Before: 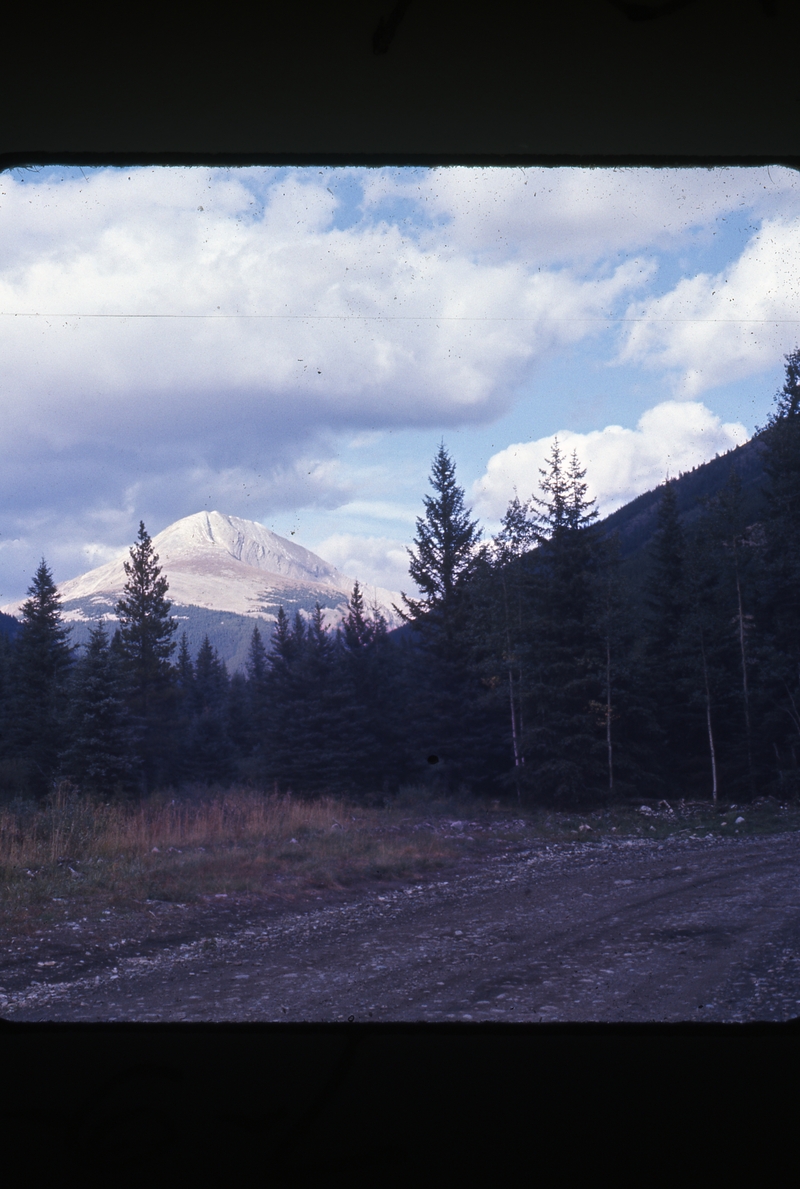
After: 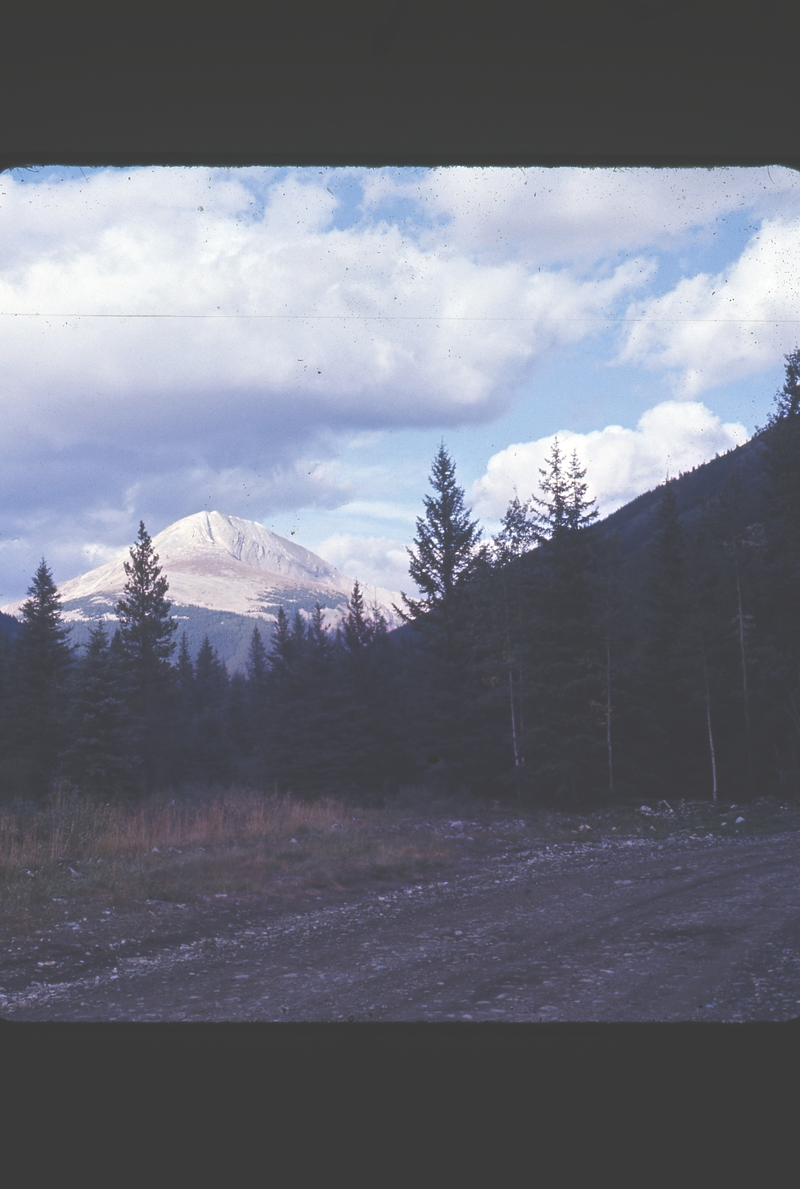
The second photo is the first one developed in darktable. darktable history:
exposure: black level correction -0.041, exposure 0.059 EV, compensate highlight preservation false
